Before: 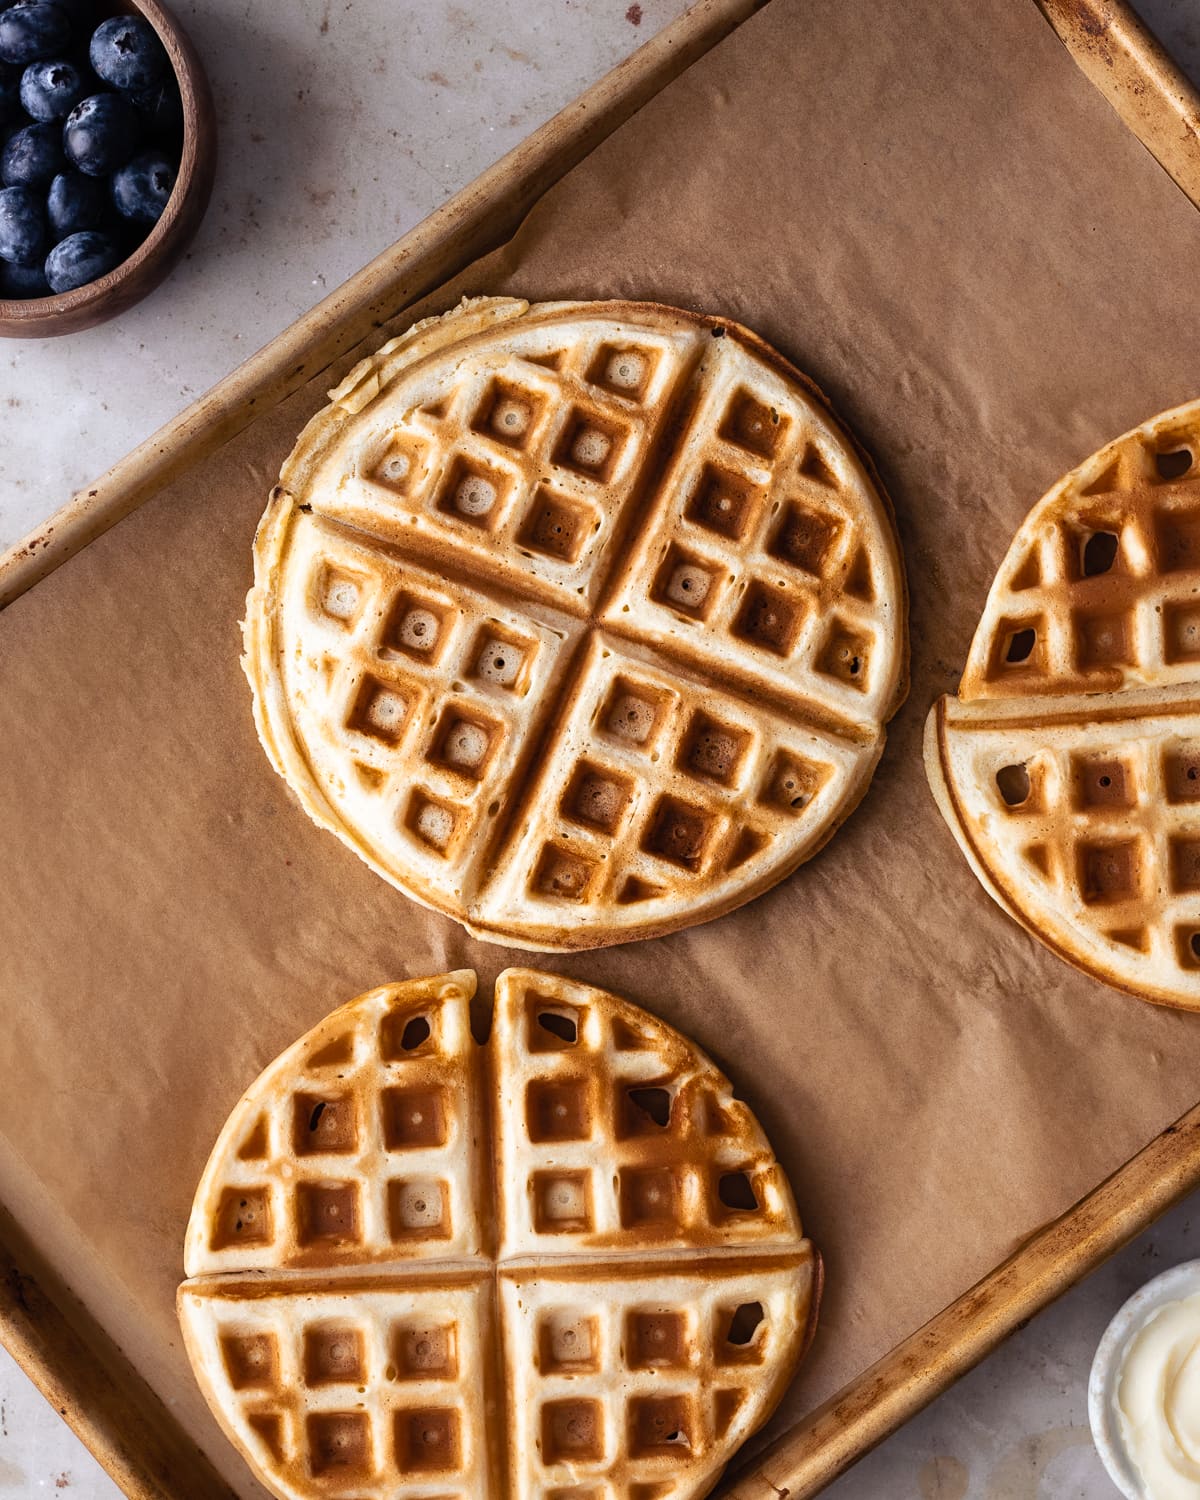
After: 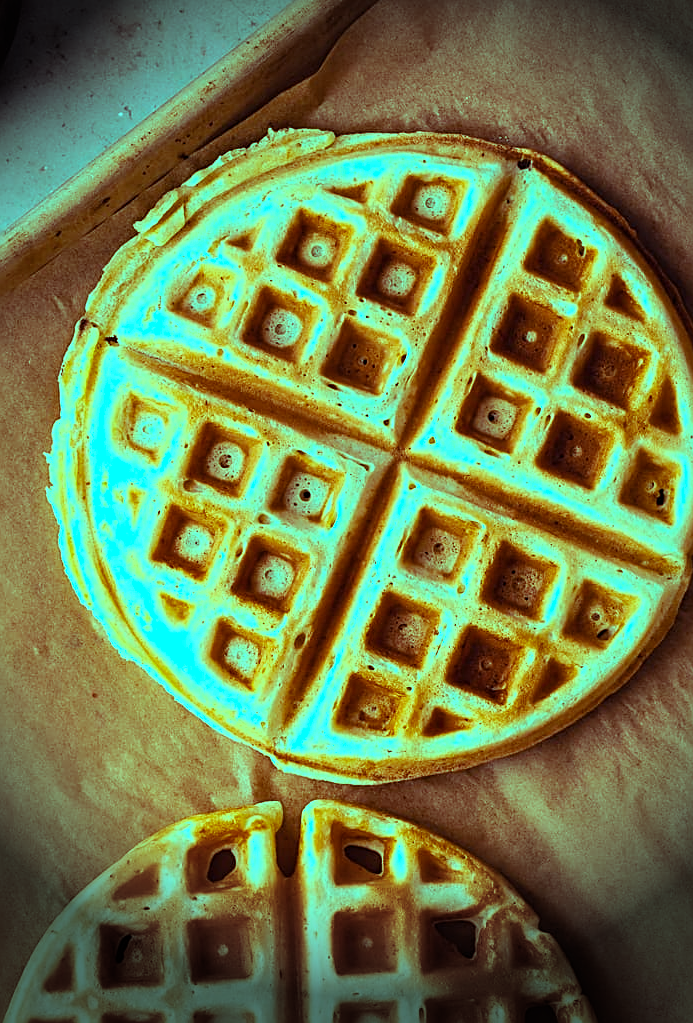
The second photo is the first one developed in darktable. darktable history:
sharpen: on, module defaults
color balance rgb: shadows lift › luminance 0.49%, shadows lift › chroma 6.83%, shadows lift › hue 300.29°, power › hue 208.98°, highlights gain › luminance 20.24%, highlights gain › chroma 13.17%, highlights gain › hue 173.85°, perceptual saturation grading › global saturation 18.05%
crop: left 16.202%, top 11.208%, right 26.045%, bottom 20.557%
vignetting: fall-off start 76.42%, fall-off radius 27.36%, brightness -0.872, center (0.037, -0.09), width/height ratio 0.971
